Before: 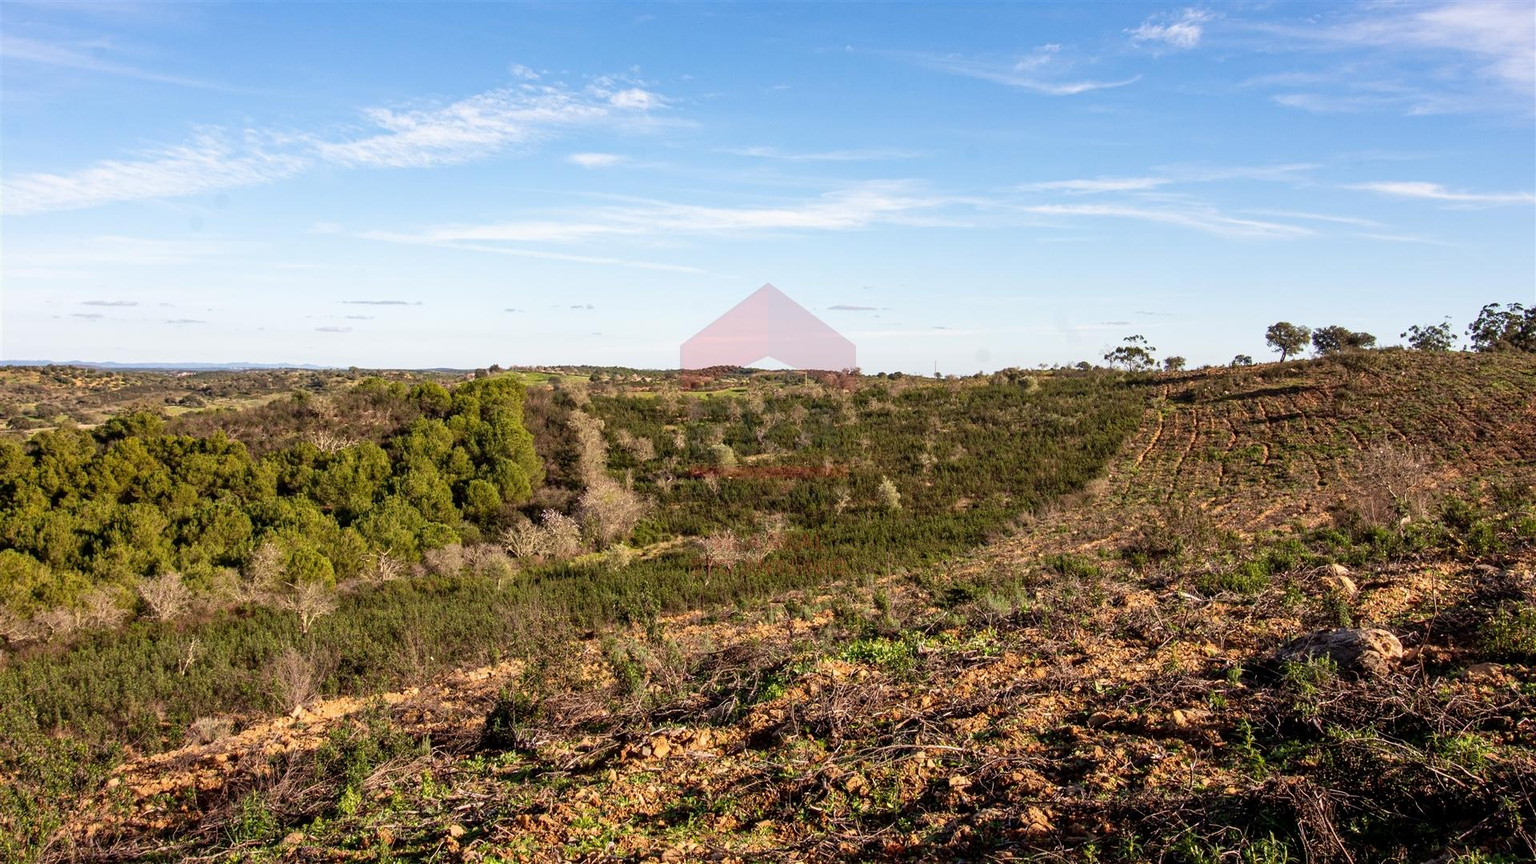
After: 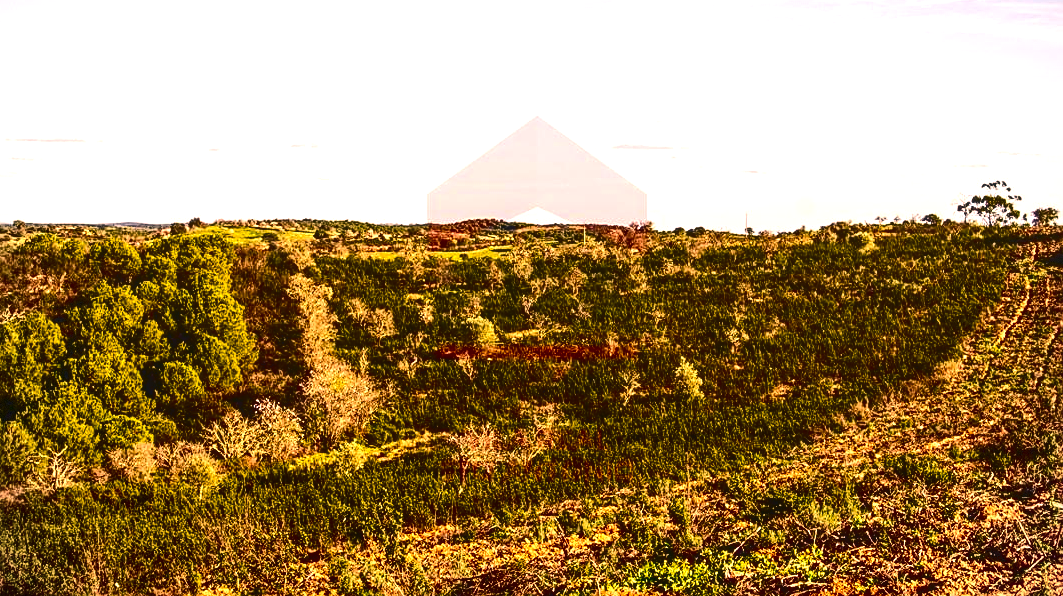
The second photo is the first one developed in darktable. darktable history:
local contrast: on, module defaults
exposure: black level correction 0.001, exposure 1 EV, compensate highlight preservation false
tone curve: curves: ch0 [(0, 0.03) (0.113, 0.087) (0.207, 0.184) (0.515, 0.612) (0.712, 0.793) (1, 0.946)]; ch1 [(0, 0) (0.172, 0.123) (0.317, 0.279) (0.407, 0.401) (0.476, 0.482) (0.505, 0.499) (0.534, 0.534) (0.632, 0.645) (0.726, 0.745) (1, 1)]; ch2 [(0, 0) (0.411, 0.424) (0.505, 0.505) (0.521, 0.524) (0.541, 0.569) (0.65, 0.699) (1, 1)], color space Lab, independent channels, preserve colors none
sharpen: amount 0.49
vignetting: brightness -0.183, saturation -0.31, dithering 8-bit output, unbound false
contrast brightness saturation: contrast 0.088, brightness -0.598, saturation 0.168
color correction: highlights a* 17.75, highlights b* 19.03
crop and rotate: left 22.067%, top 22.055%, right 22.547%, bottom 22.678%
